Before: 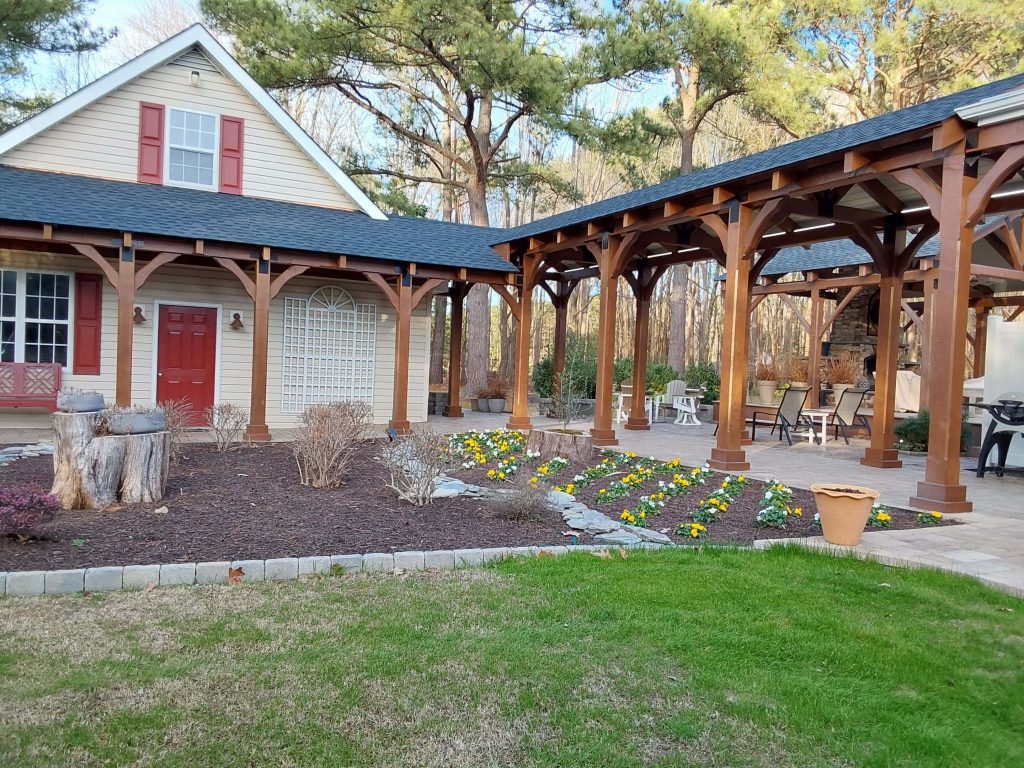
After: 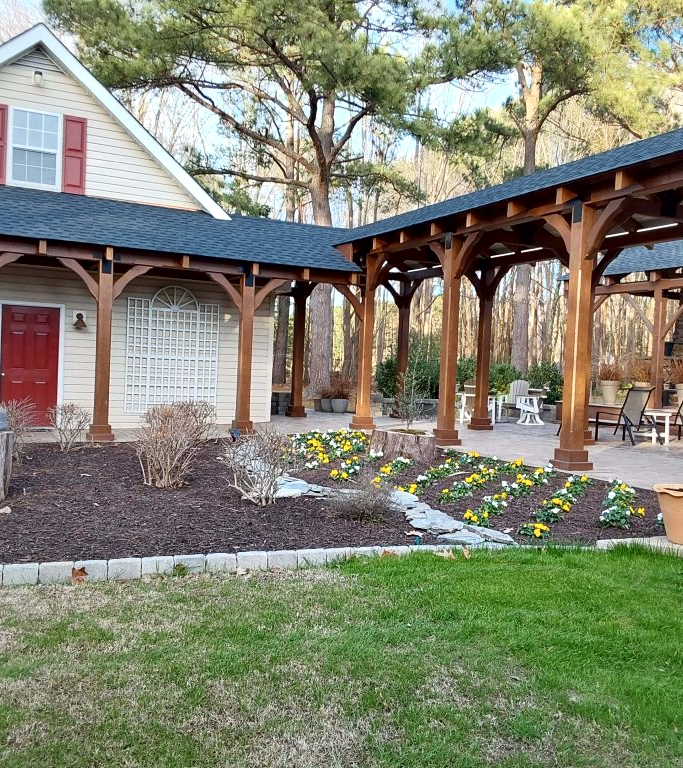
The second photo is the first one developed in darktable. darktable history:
crop: left 15.411%, right 17.887%
local contrast: mode bilateral grid, contrast 99, coarseness 100, detail 165%, midtone range 0.2
